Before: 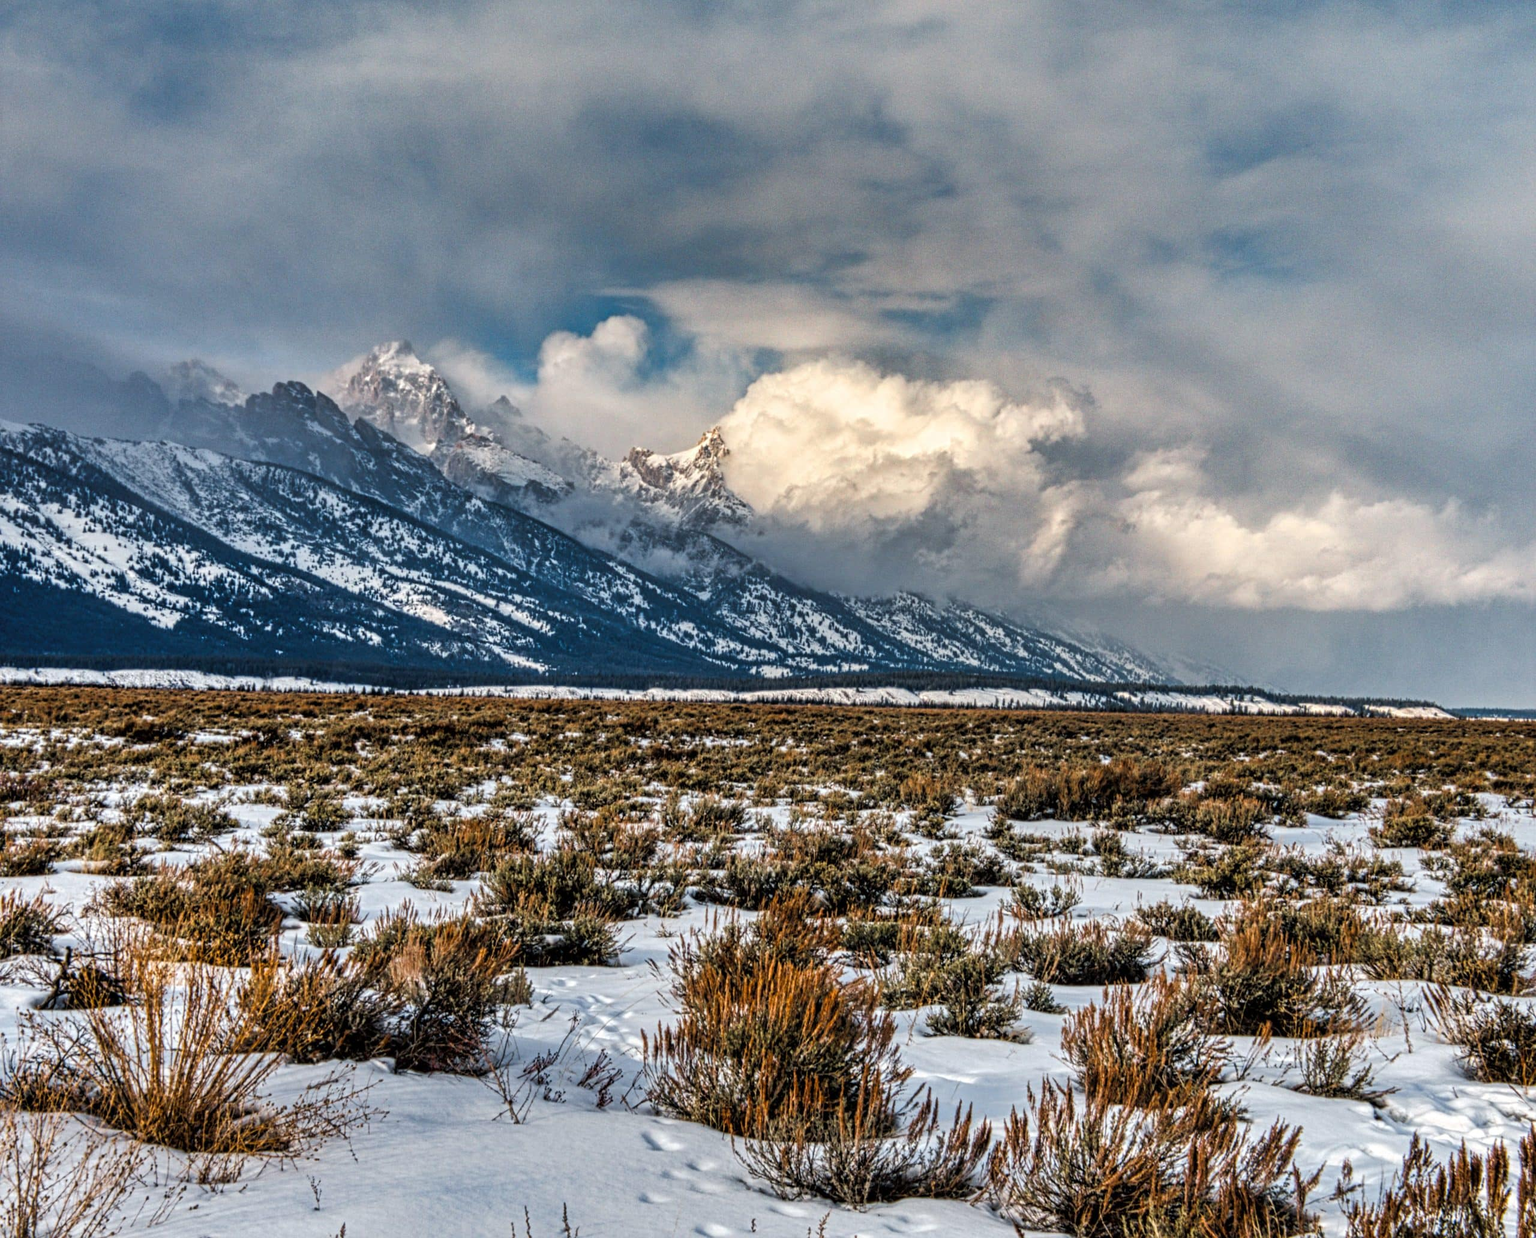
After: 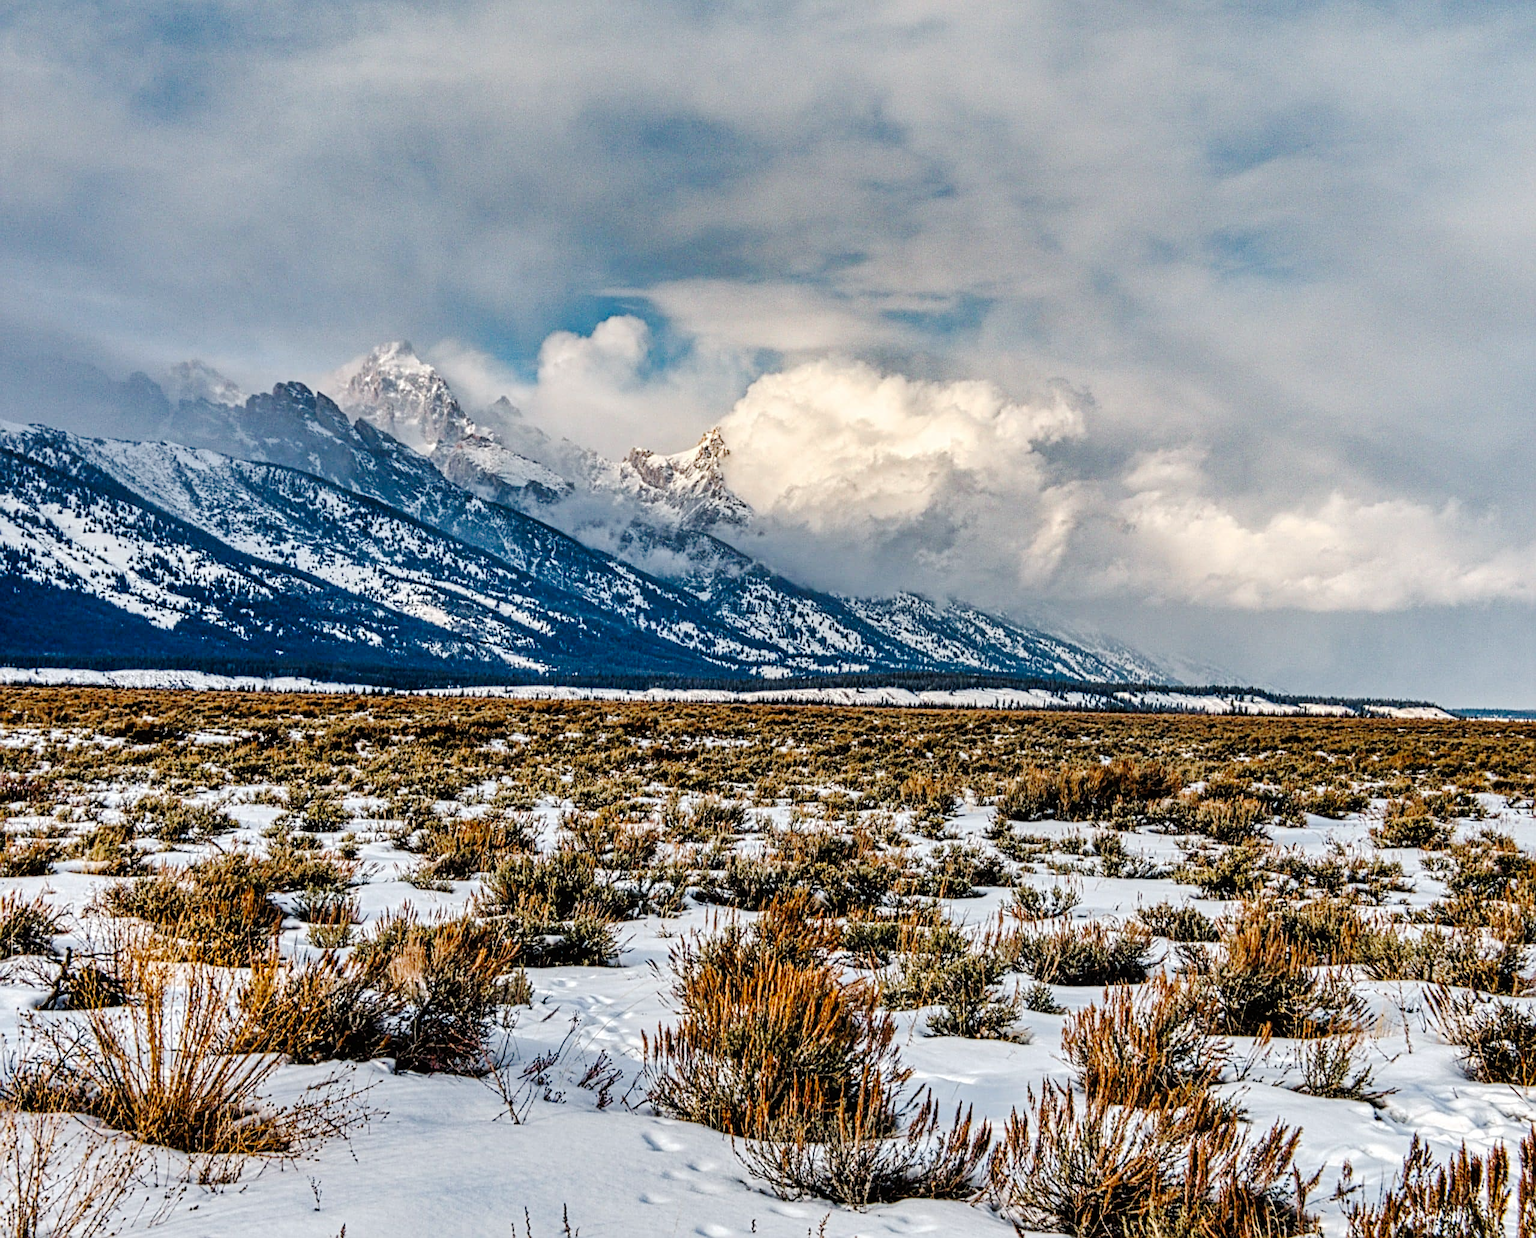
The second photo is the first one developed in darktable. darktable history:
tone curve: curves: ch0 [(0, 0) (0.003, 0.009) (0.011, 0.009) (0.025, 0.01) (0.044, 0.02) (0.069, 0.032) (0.1, 0.048) (0.136, 0.092) (0.177, 0.153) (0.224, 0.217) (0.277, 0.306) (0.335, 0.402) (0.399, 0.488) (0.468, 0.574) (0.543, 0.648) (0.623, 0.716) (0.709, 0.783) (0.801, 0.851) (0.898, 0.92) (1, 1)], preserve colors none
sharpen: on, module defaults
